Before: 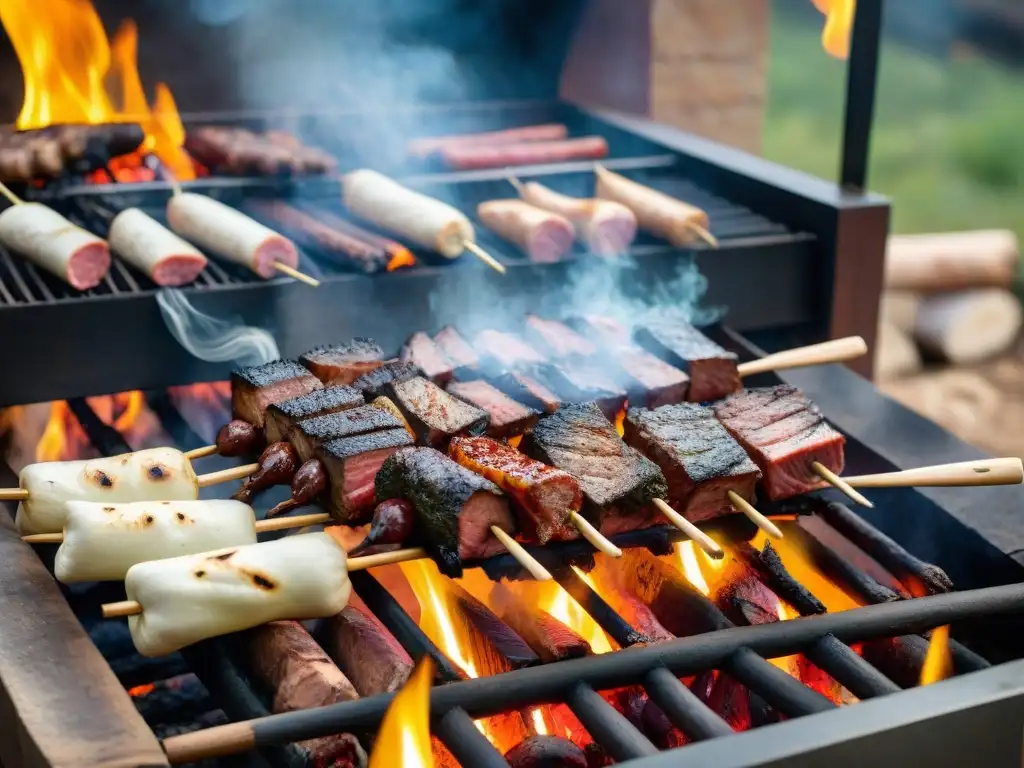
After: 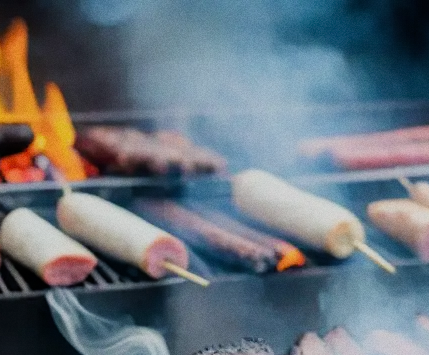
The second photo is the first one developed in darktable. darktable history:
tone equalizer: on, module defaults
grain: coarseness 7.08 ISO, strength 21.67%, mid-tones bias 59.58%
crop and rotate: left 10.817%, top 0.062%, right 47.194%, bottom 53.626%
filmic rgb: black relative exposure -7.65 EV, white relative exposure 4.56 EV, hardness 3.61
